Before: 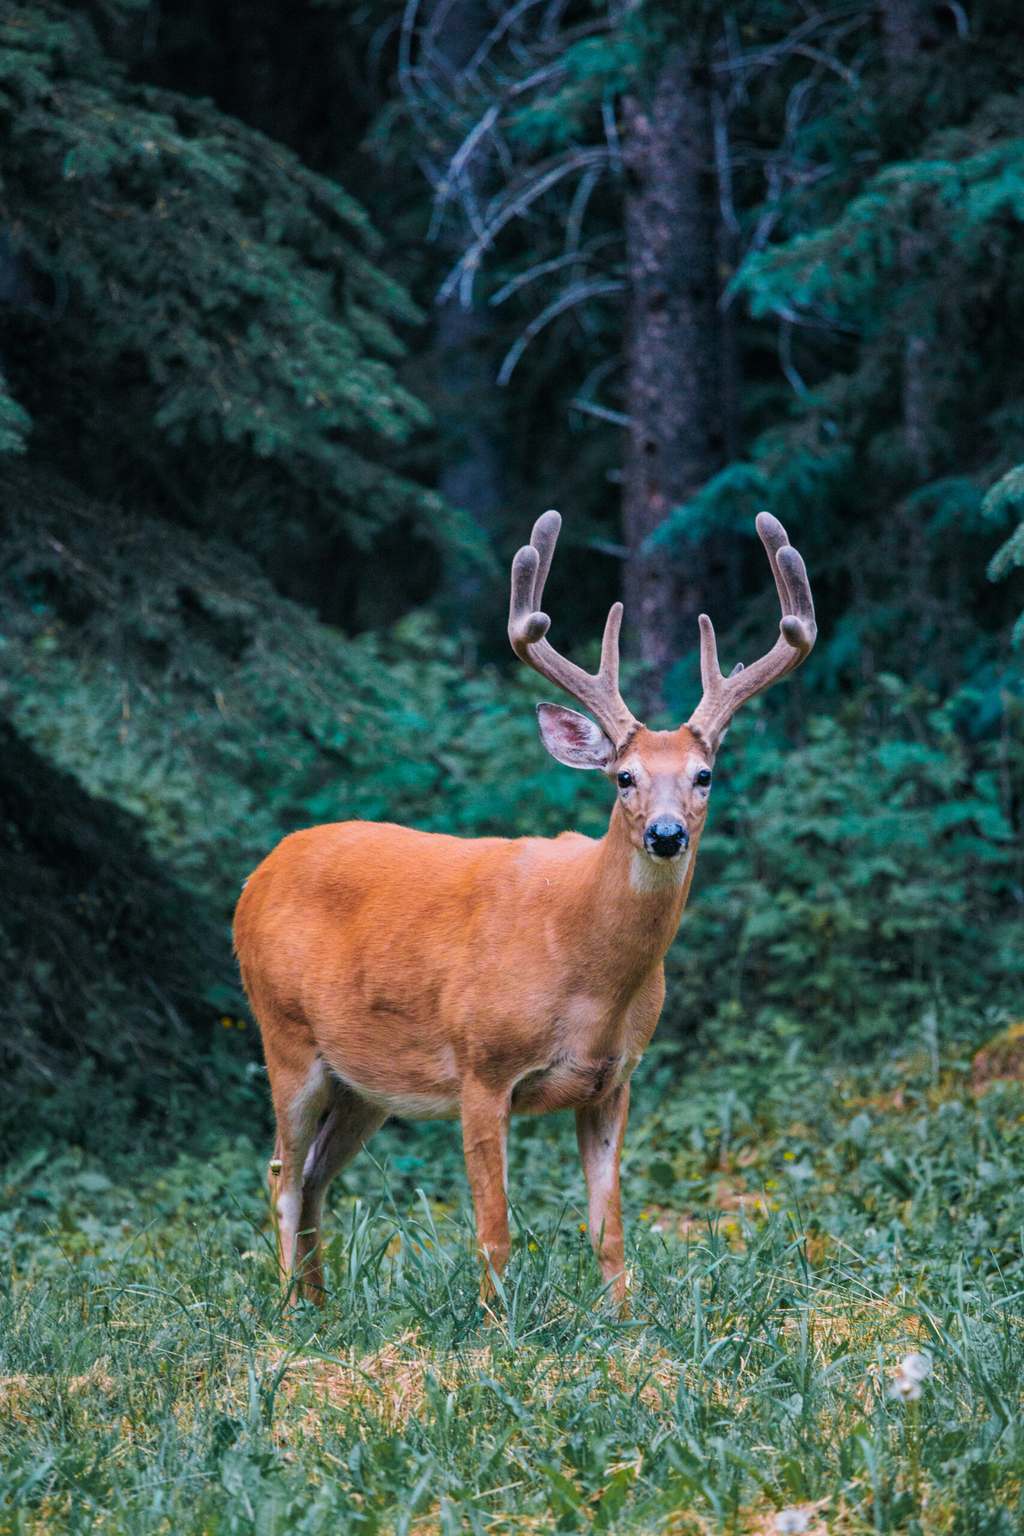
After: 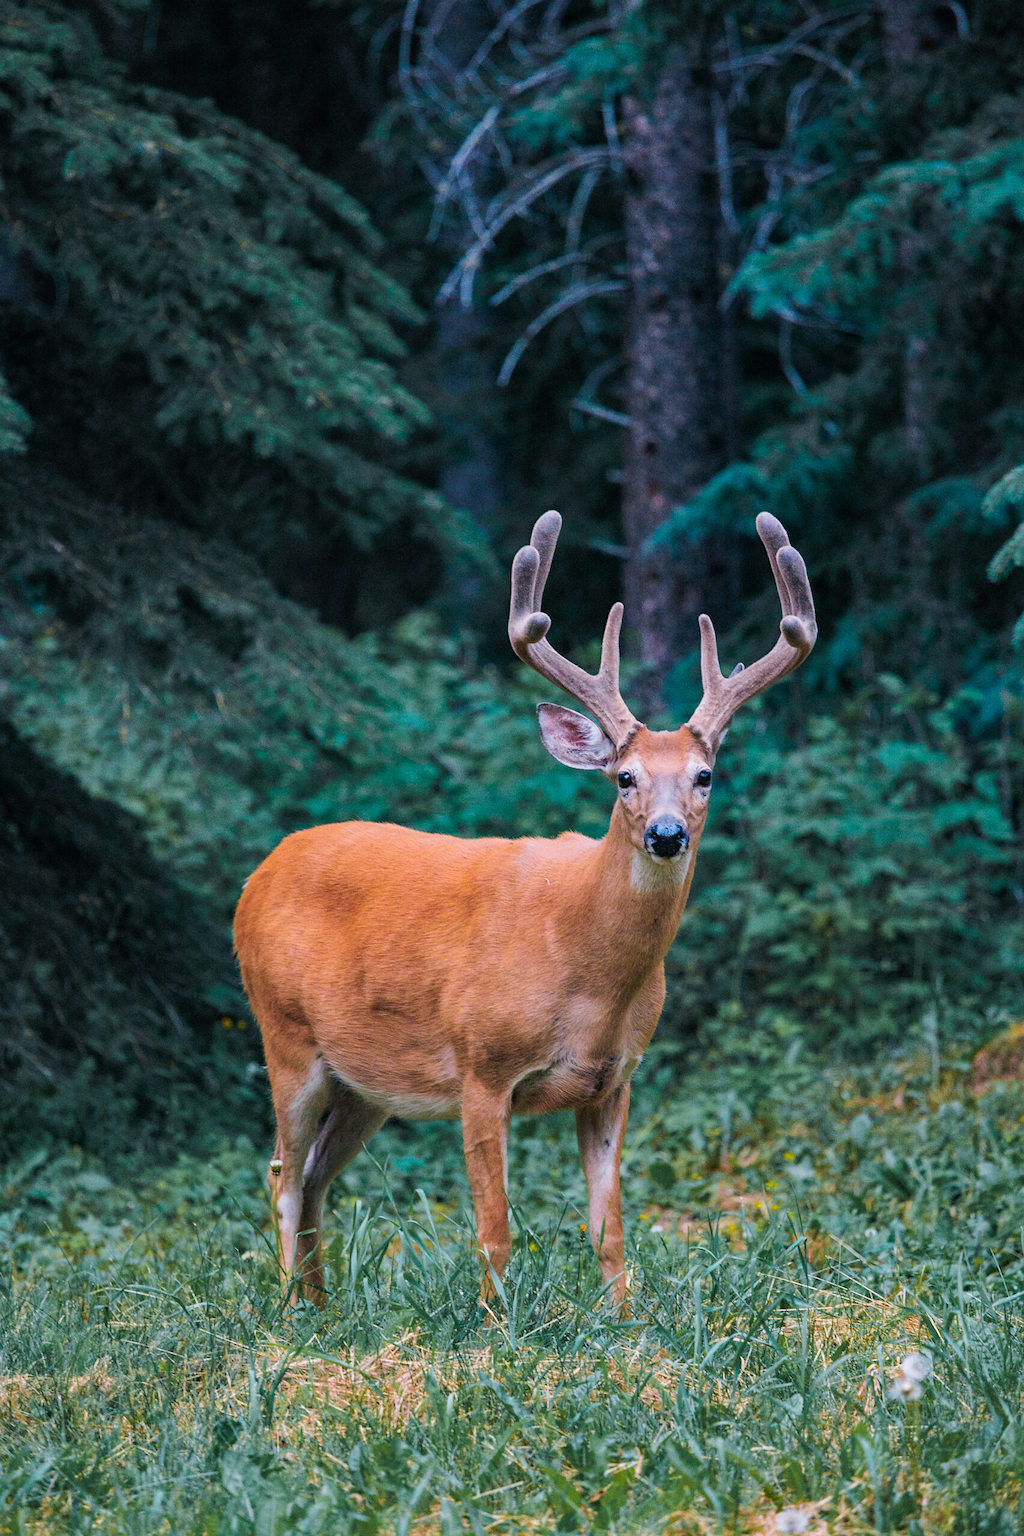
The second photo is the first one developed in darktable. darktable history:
sharpen: radius 1
